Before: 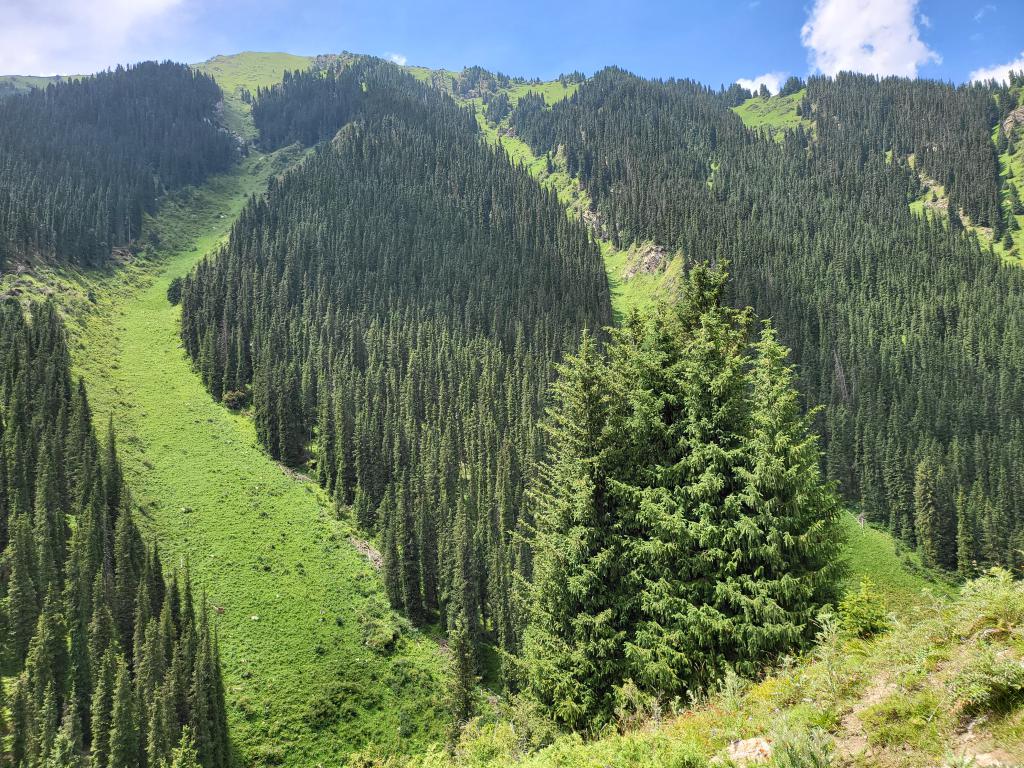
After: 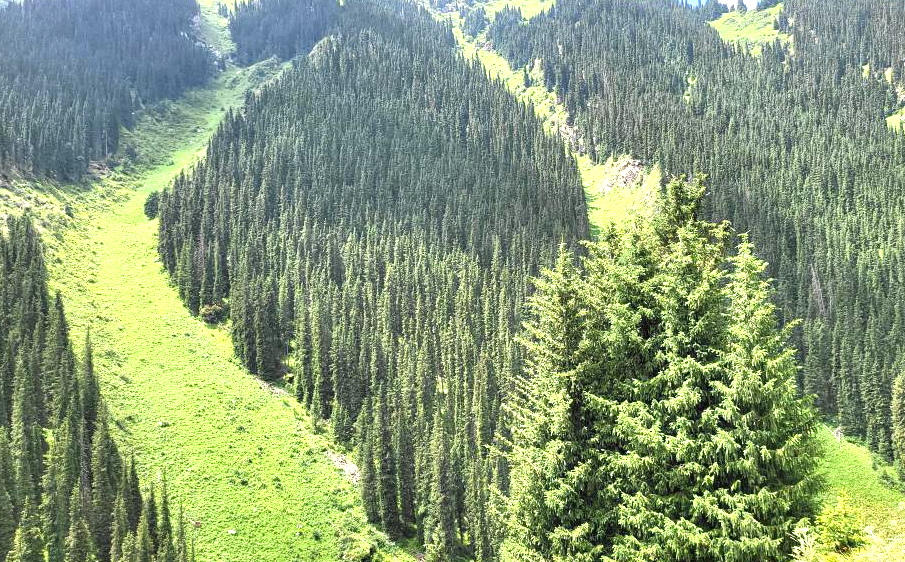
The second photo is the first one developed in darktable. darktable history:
crop and rotate: left 2.337%, top 11.281%, right 9.281%, bottom 15.458%
exposure: black level correction 0, exposure 1.2 EV, compensate highlight preservation false
local contrast: mode bilateral grid, contrast 20, coarseness 50, detail 119%, midtone range 0.2
